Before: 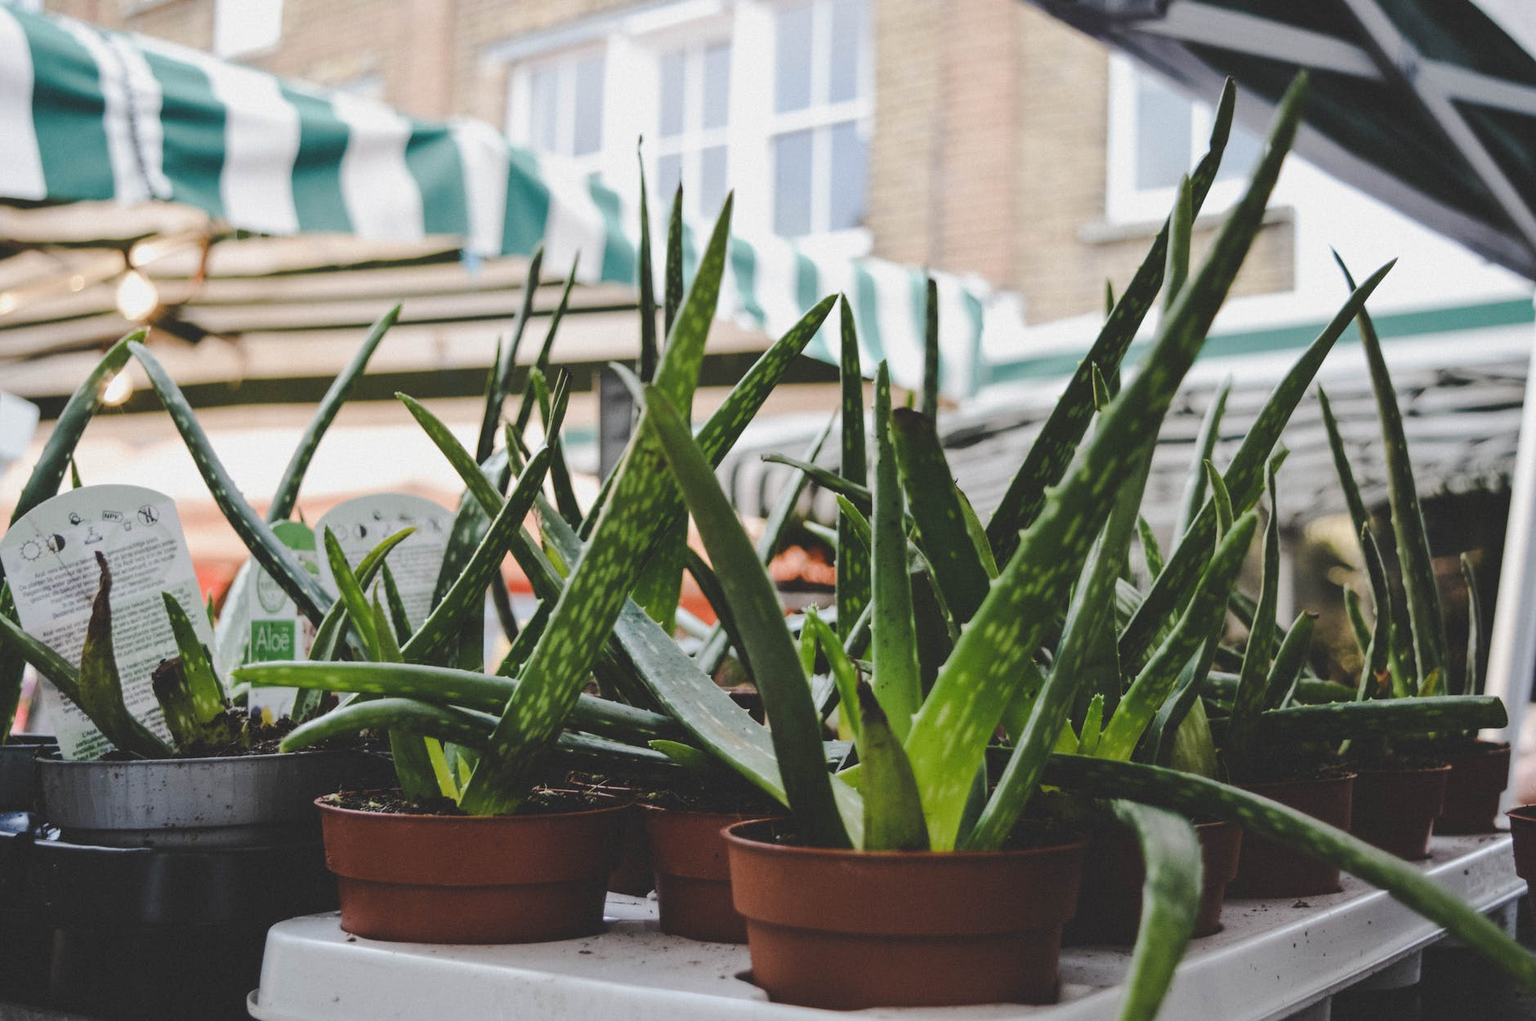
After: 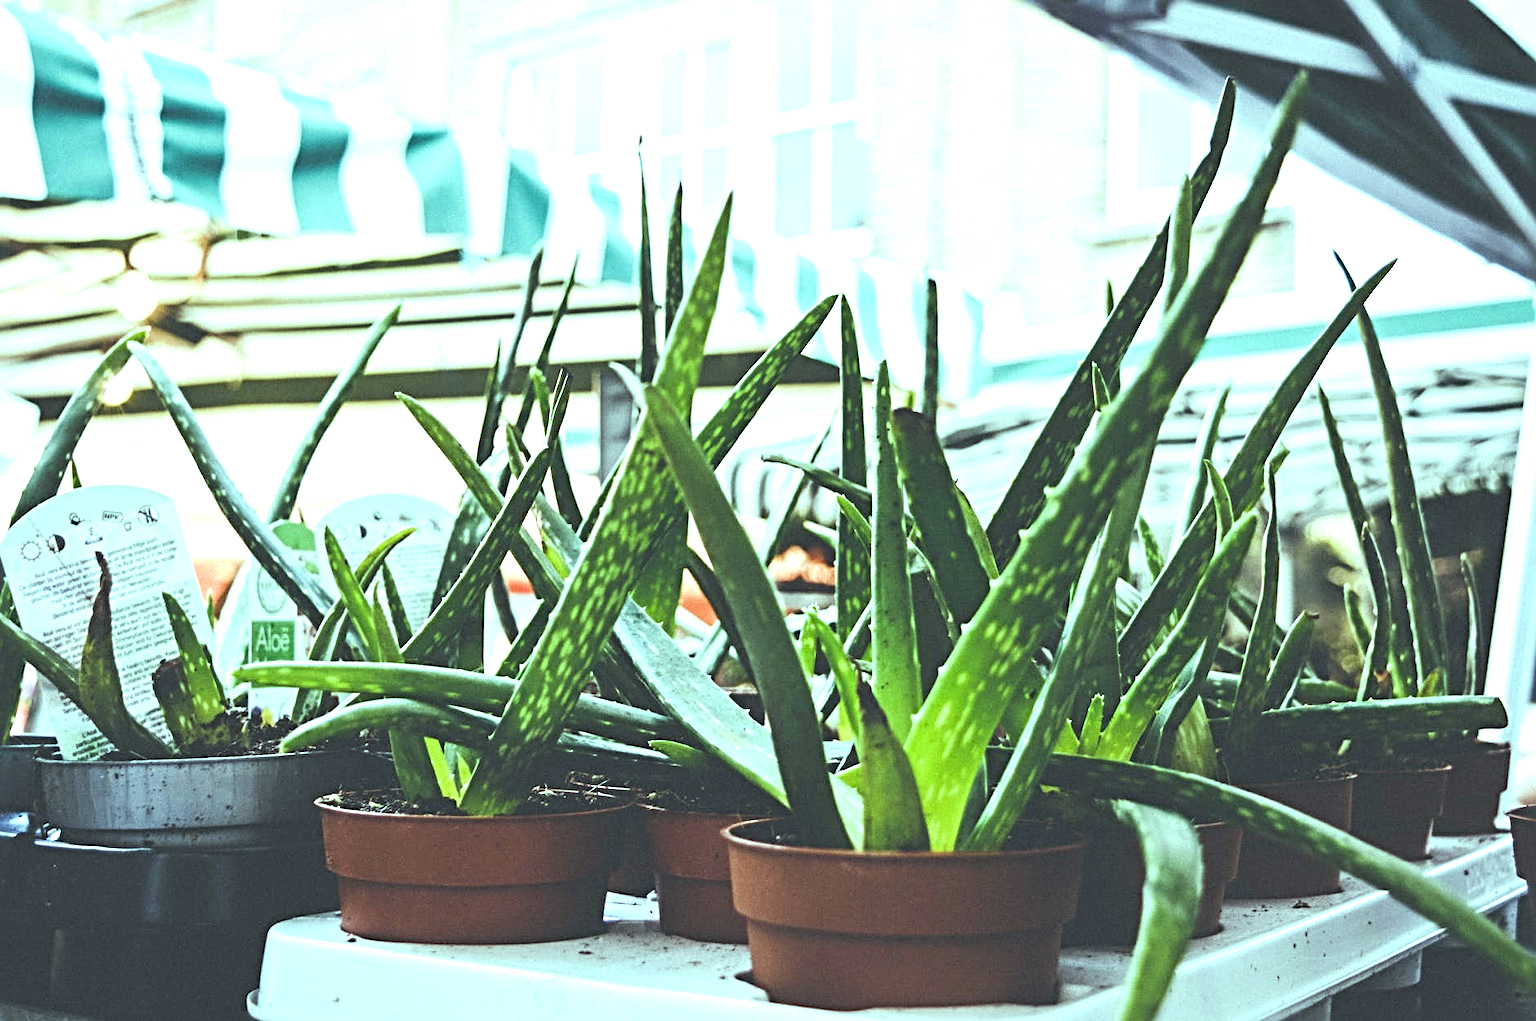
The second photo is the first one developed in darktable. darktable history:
color balance: mode lift, gamma, gain (sRGB), lift [0.997, 0.979, 1.021, 1.011], gamma [1, 1.084, 0.916, 0.998], gain [1, 0.87, 1.13, 1.101], contrast 4.55%, contrast fulcrum 38.24%, output saturation 104.09%
exposure: exposure 1.089 EV, compensate highlight preservation false
sharpen: radius 4.883
